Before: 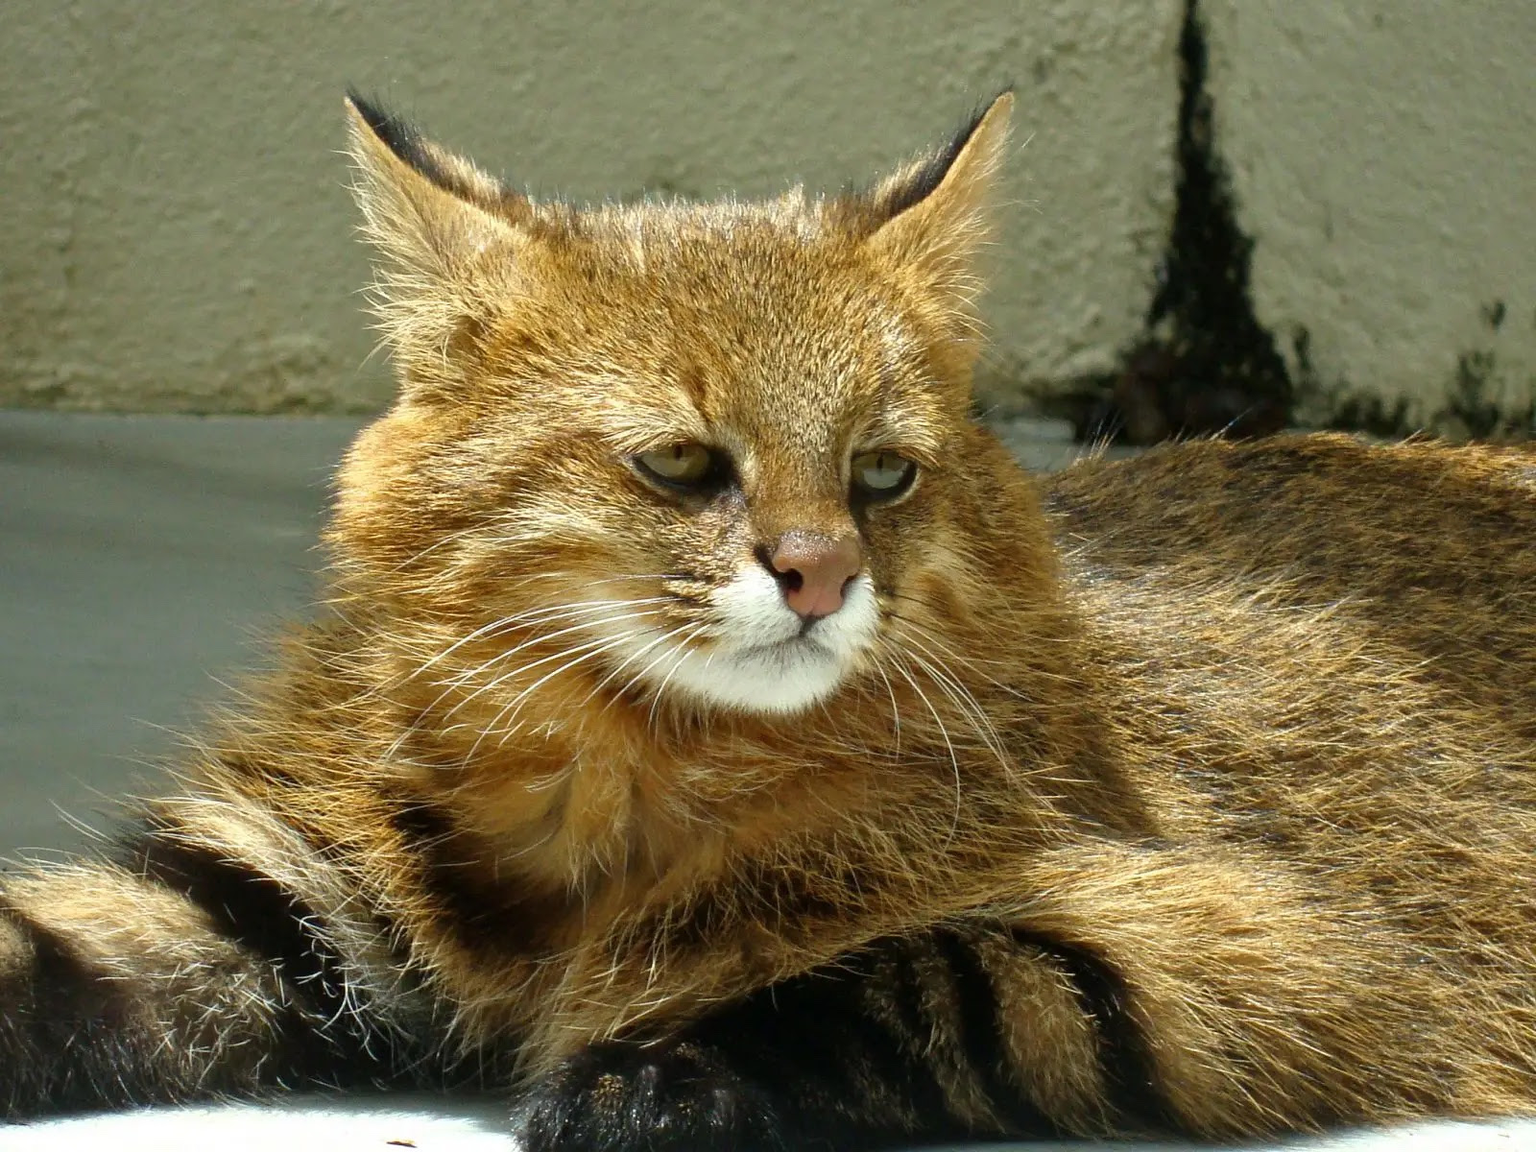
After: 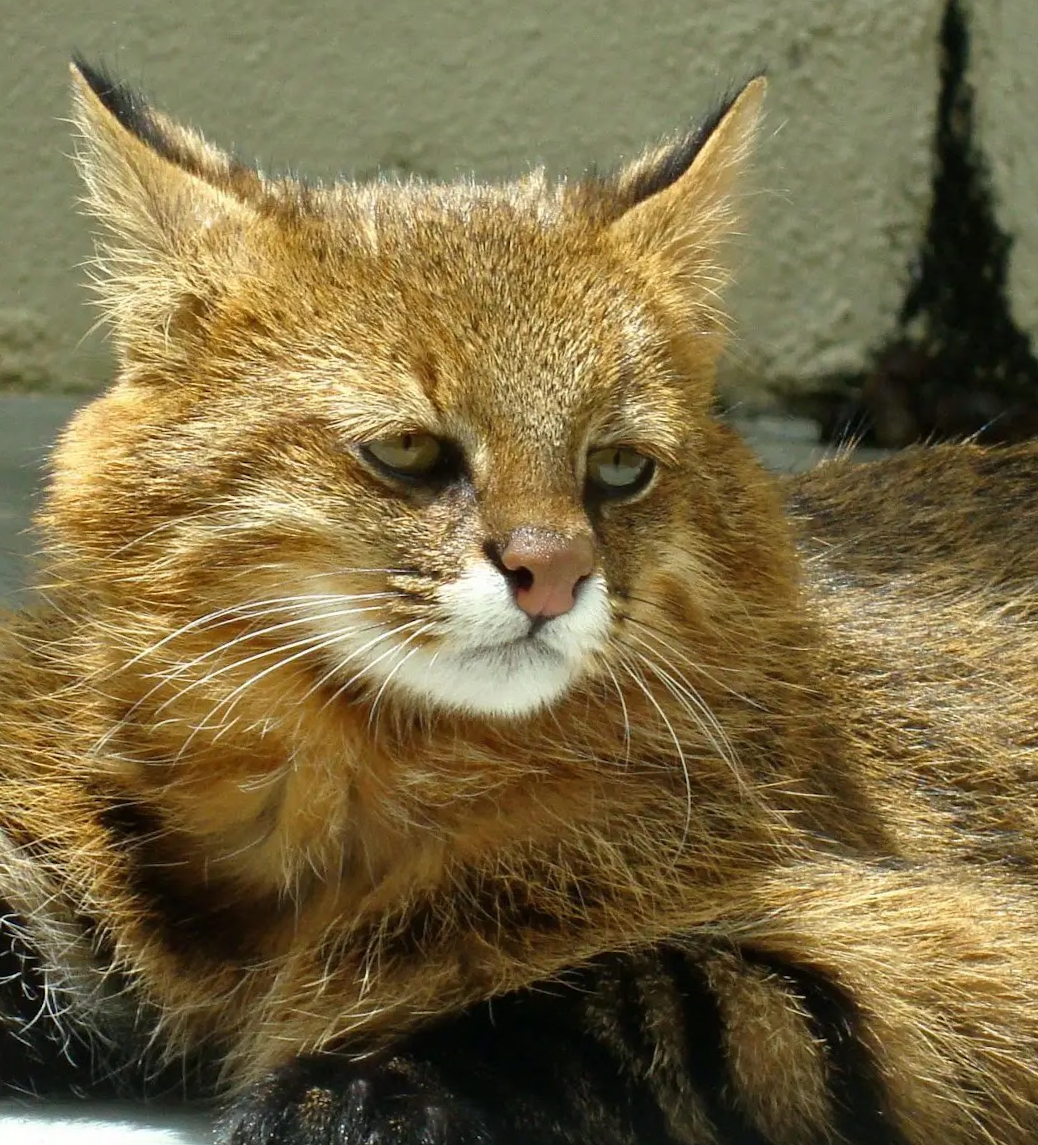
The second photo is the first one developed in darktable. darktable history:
rotate and perspective: rotation 1.57°, crop left 0.018, crop right 0.982, crop top 0.039, crop bottom 0.961
crop and rotate: left 18.442%, right 15.508%
